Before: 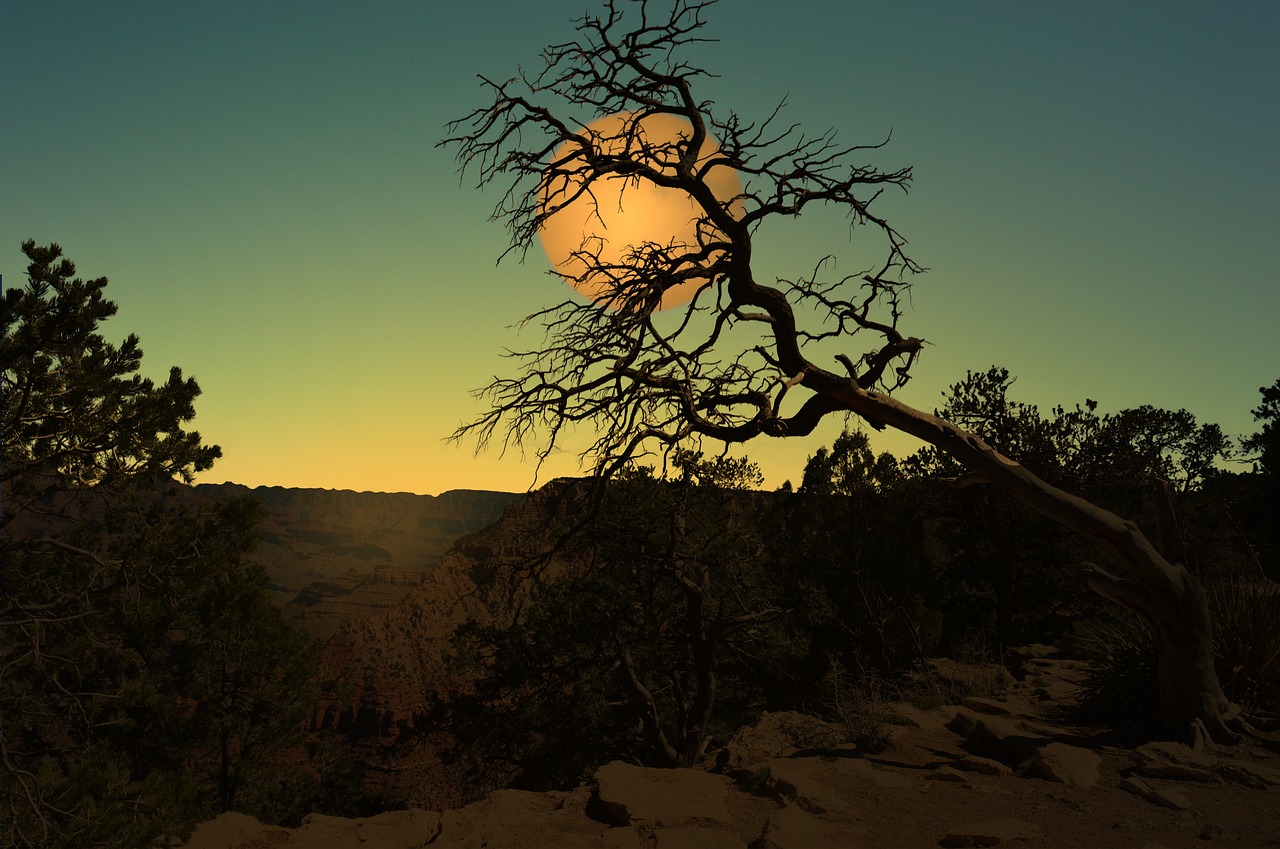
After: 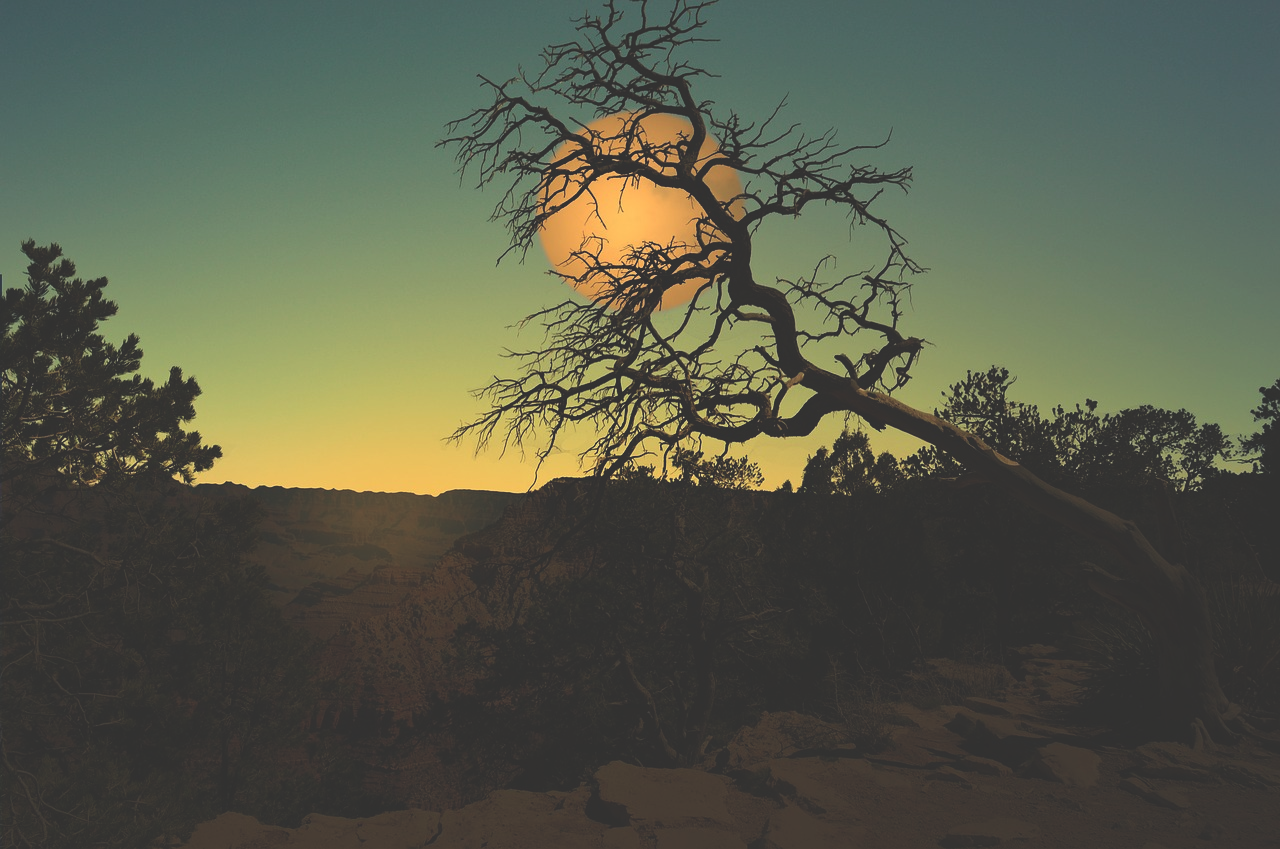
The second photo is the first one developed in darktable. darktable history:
exposure: black level correction -0.03, compensate highlight preservation false
